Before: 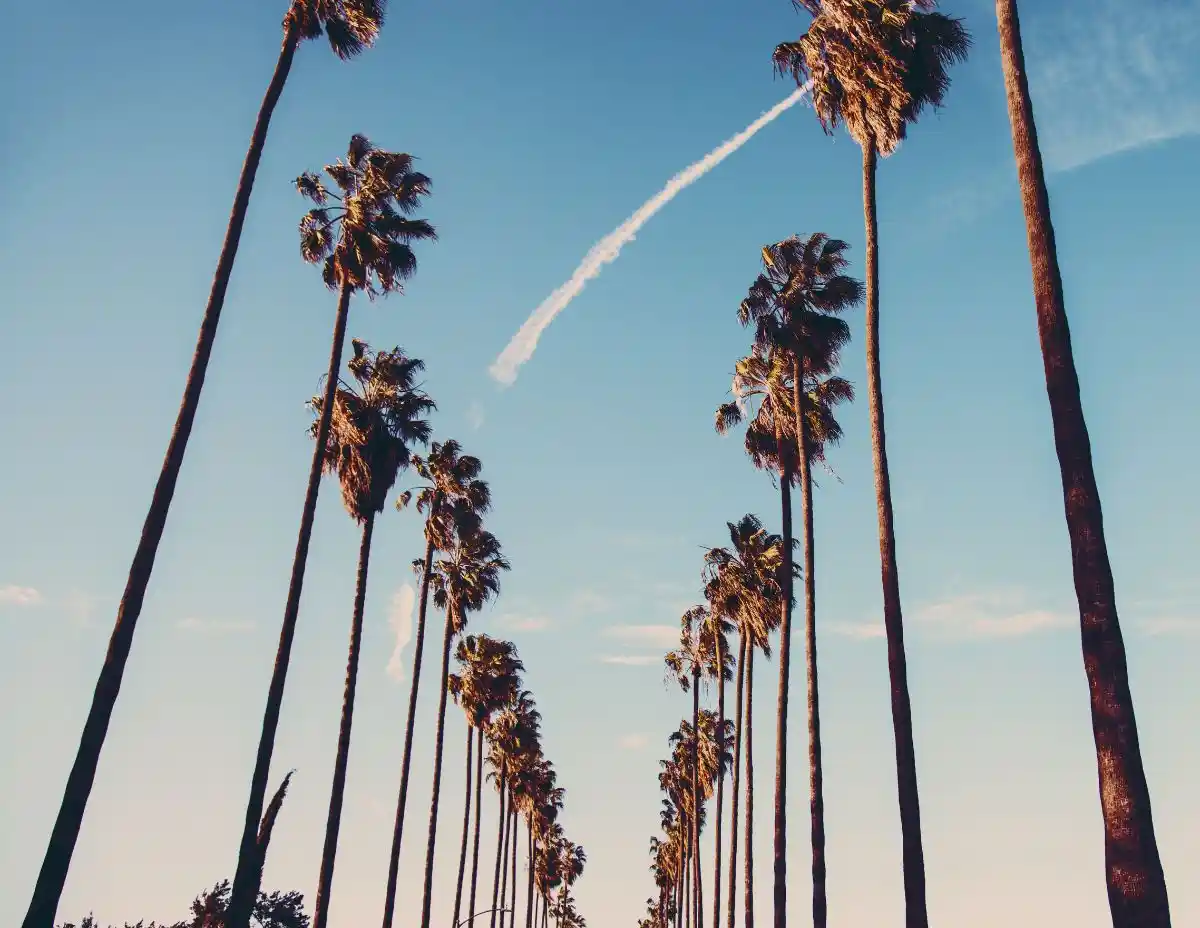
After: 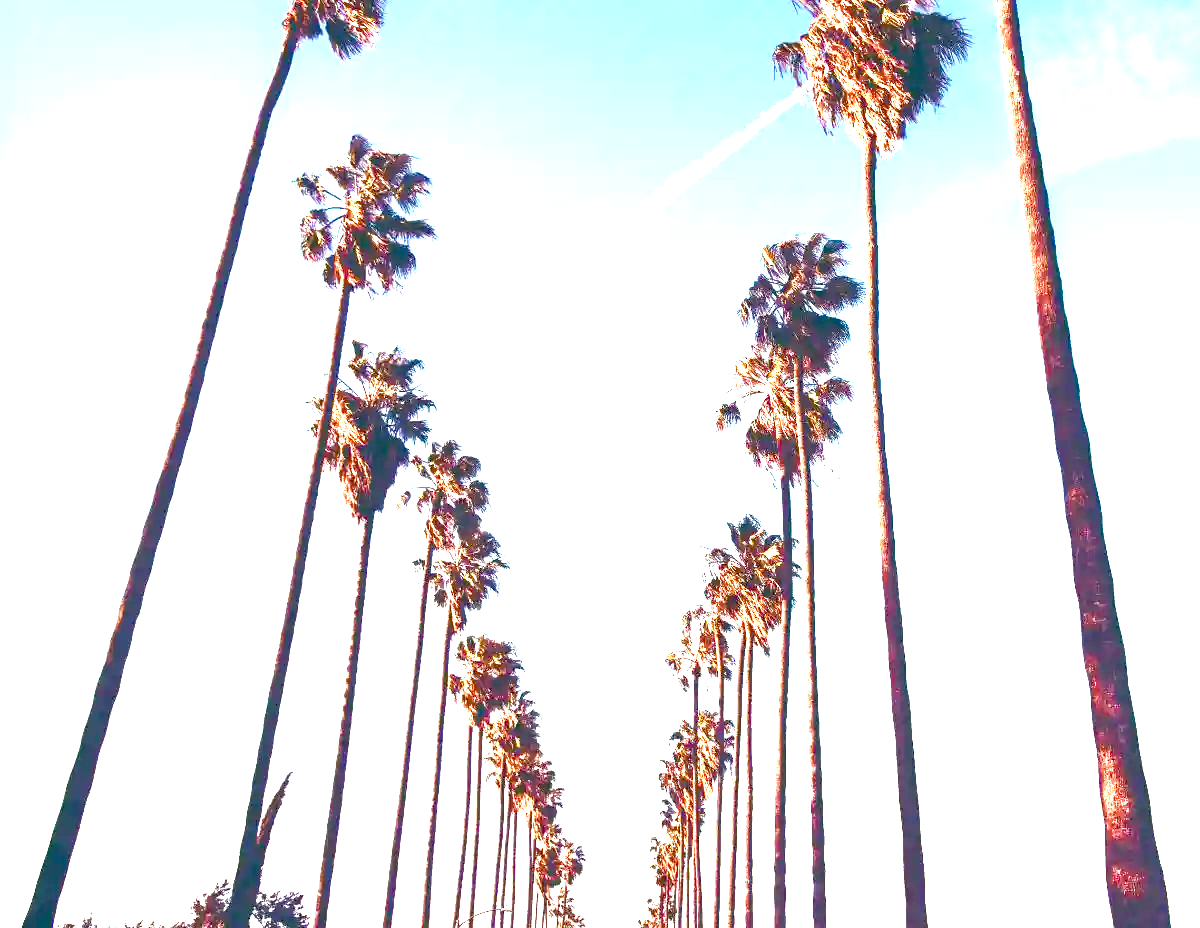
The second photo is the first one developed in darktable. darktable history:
color balance rgb: highlights gain › chroma 1.343%, highlights gain › hue 57.19°, linear chroma grading › global chroma 15.328%, perceptual saturation grading › global saturation 20%, perceptual saturation grading › highlights -50.527%, perceptual saturation grading › shadows 30.082%
tone equalizer: on, module defaults
exposure: black level correction 0, exposure 2.346 EV, compensate highlight preservation false
